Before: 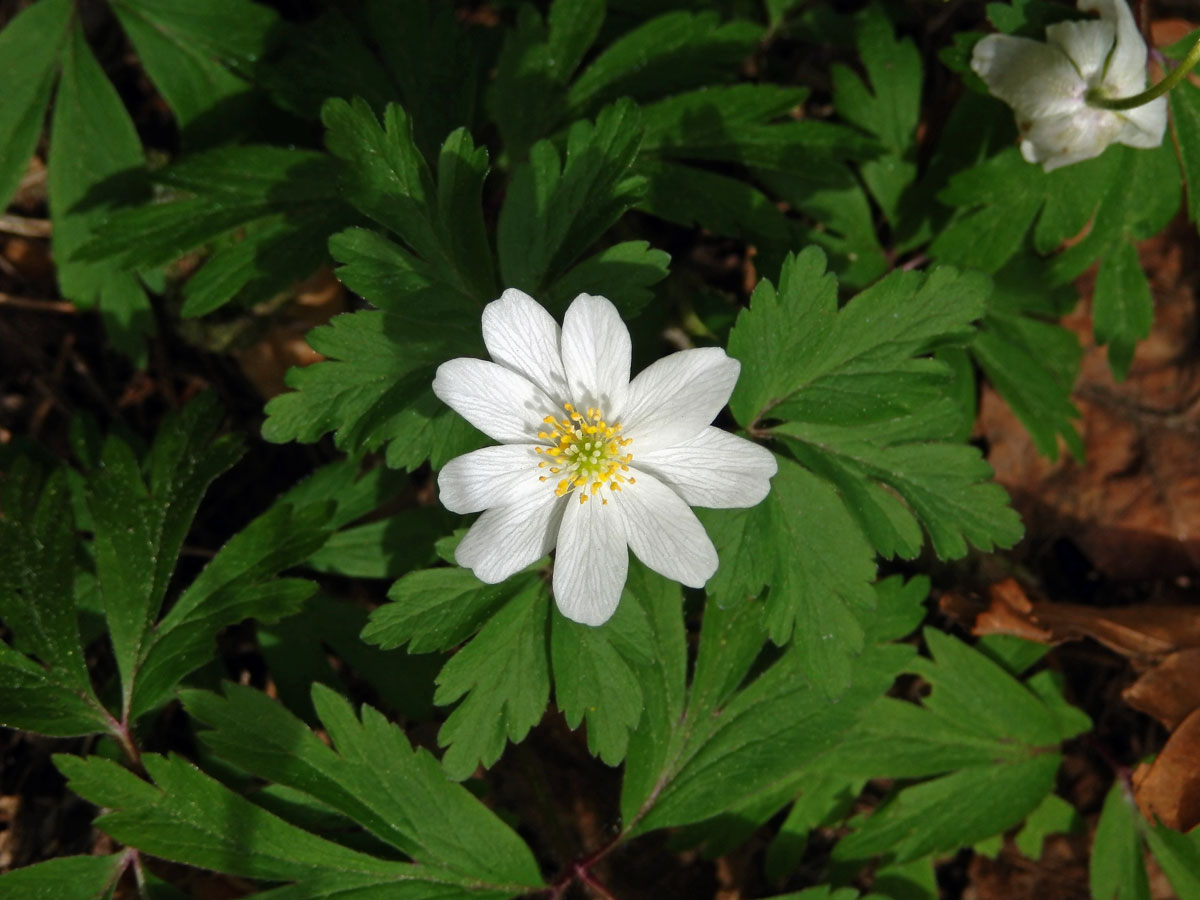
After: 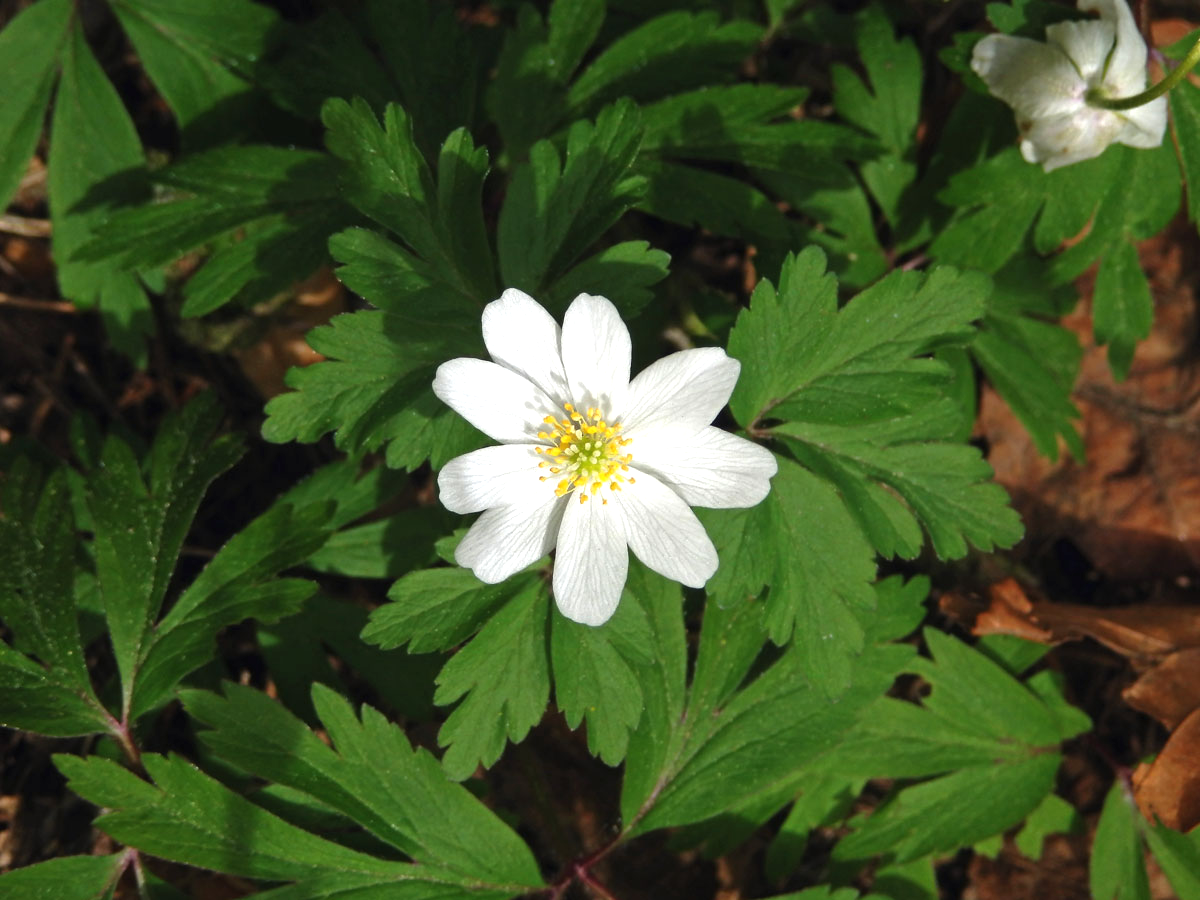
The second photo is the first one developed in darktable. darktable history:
exposure: black level correction -0.002, exposure 0.544 EV, compensate exposure bias true, compensate highlight preservation false
